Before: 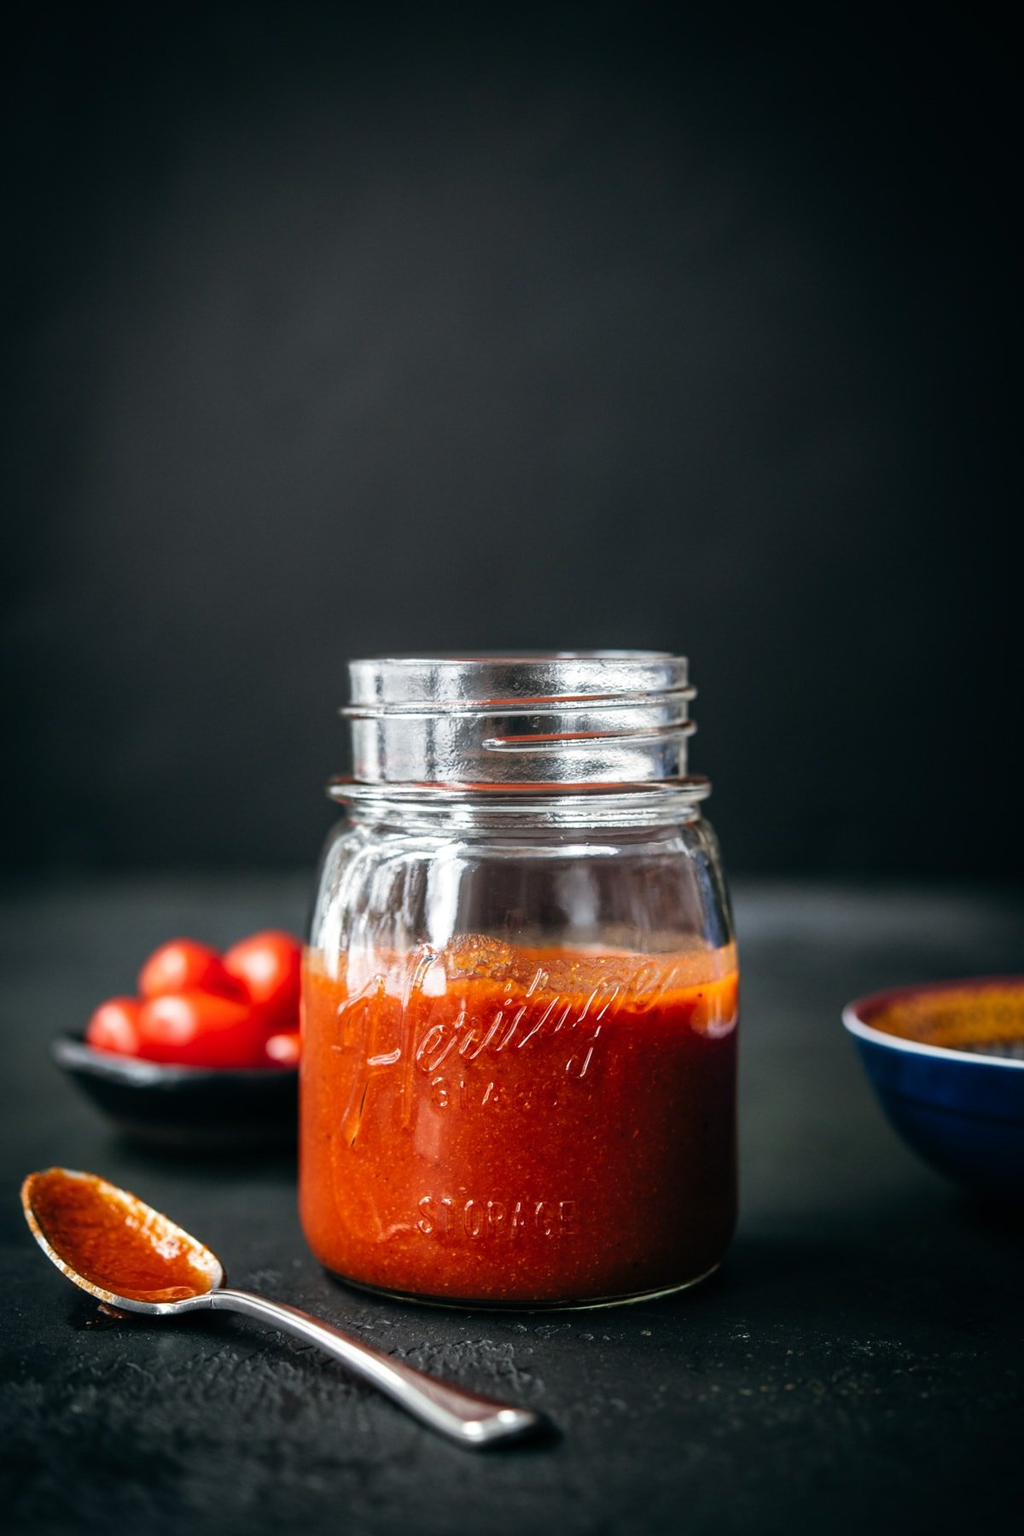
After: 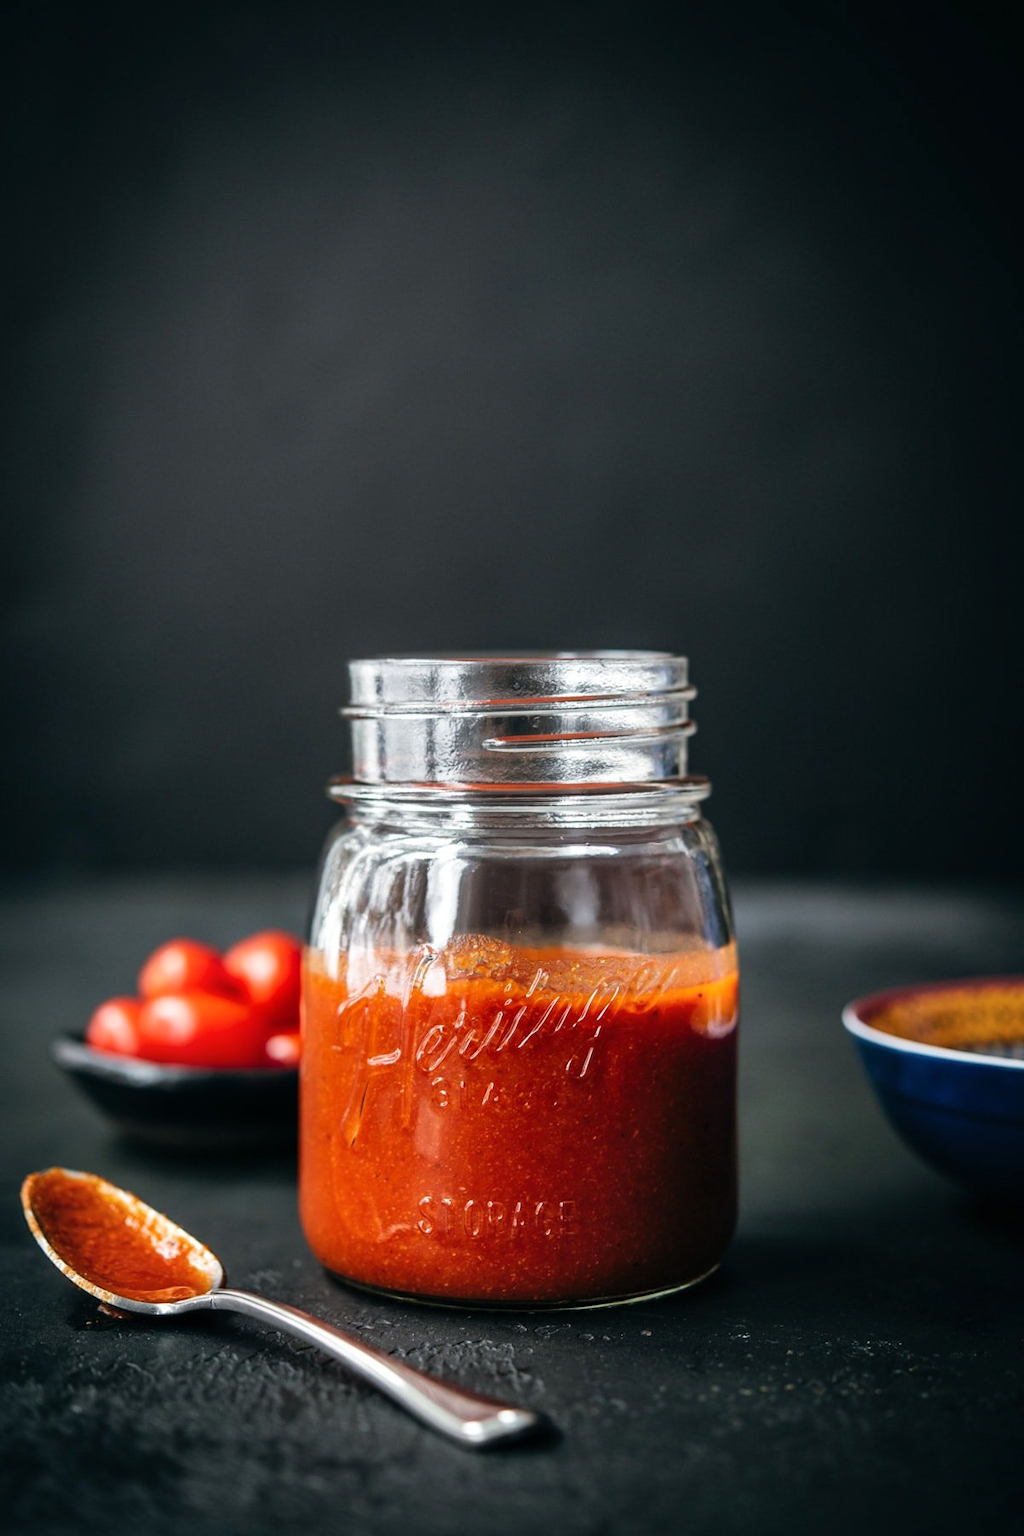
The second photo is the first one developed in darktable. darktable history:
shadows and highlights: radius 126.98, shadows 30.35, highlights -31.06, low approximation 0.01, soften with gaussian
